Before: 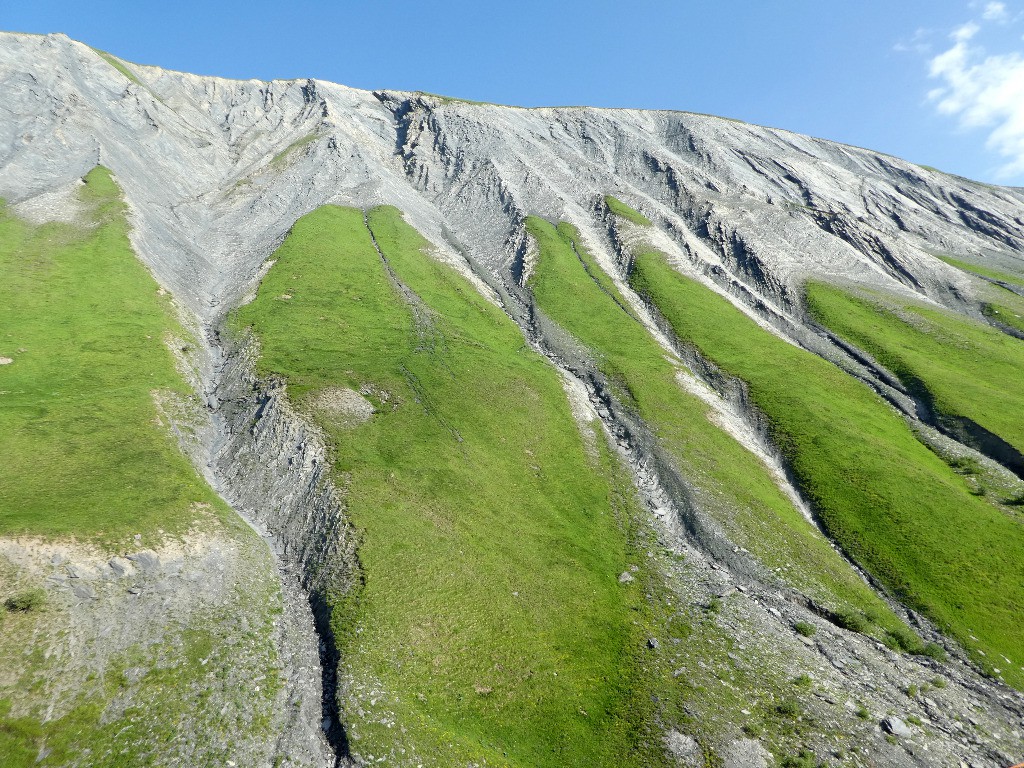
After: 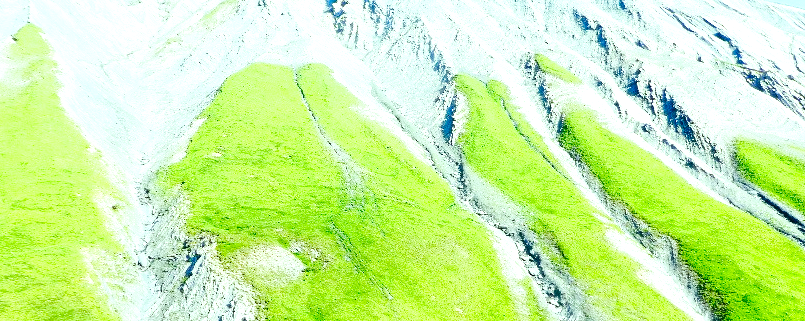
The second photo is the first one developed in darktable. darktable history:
color correction: highlights a* -7.56, highlights b* 1.31, shadows a* -3.41, saturation 1.41
crop: left 6.839%, top 18.529%, right 14.516%, bottom 39.662%
base curve: curves: ch0 [(0, 0) (0.032, 0.025) (0.121, 0.166) (0.206, 0.329) (0.605, 0.79) (1, 1)], preserve colors none
exposure: black level correction 0, exposure 1.281 EV, compensate highlight preservation false
